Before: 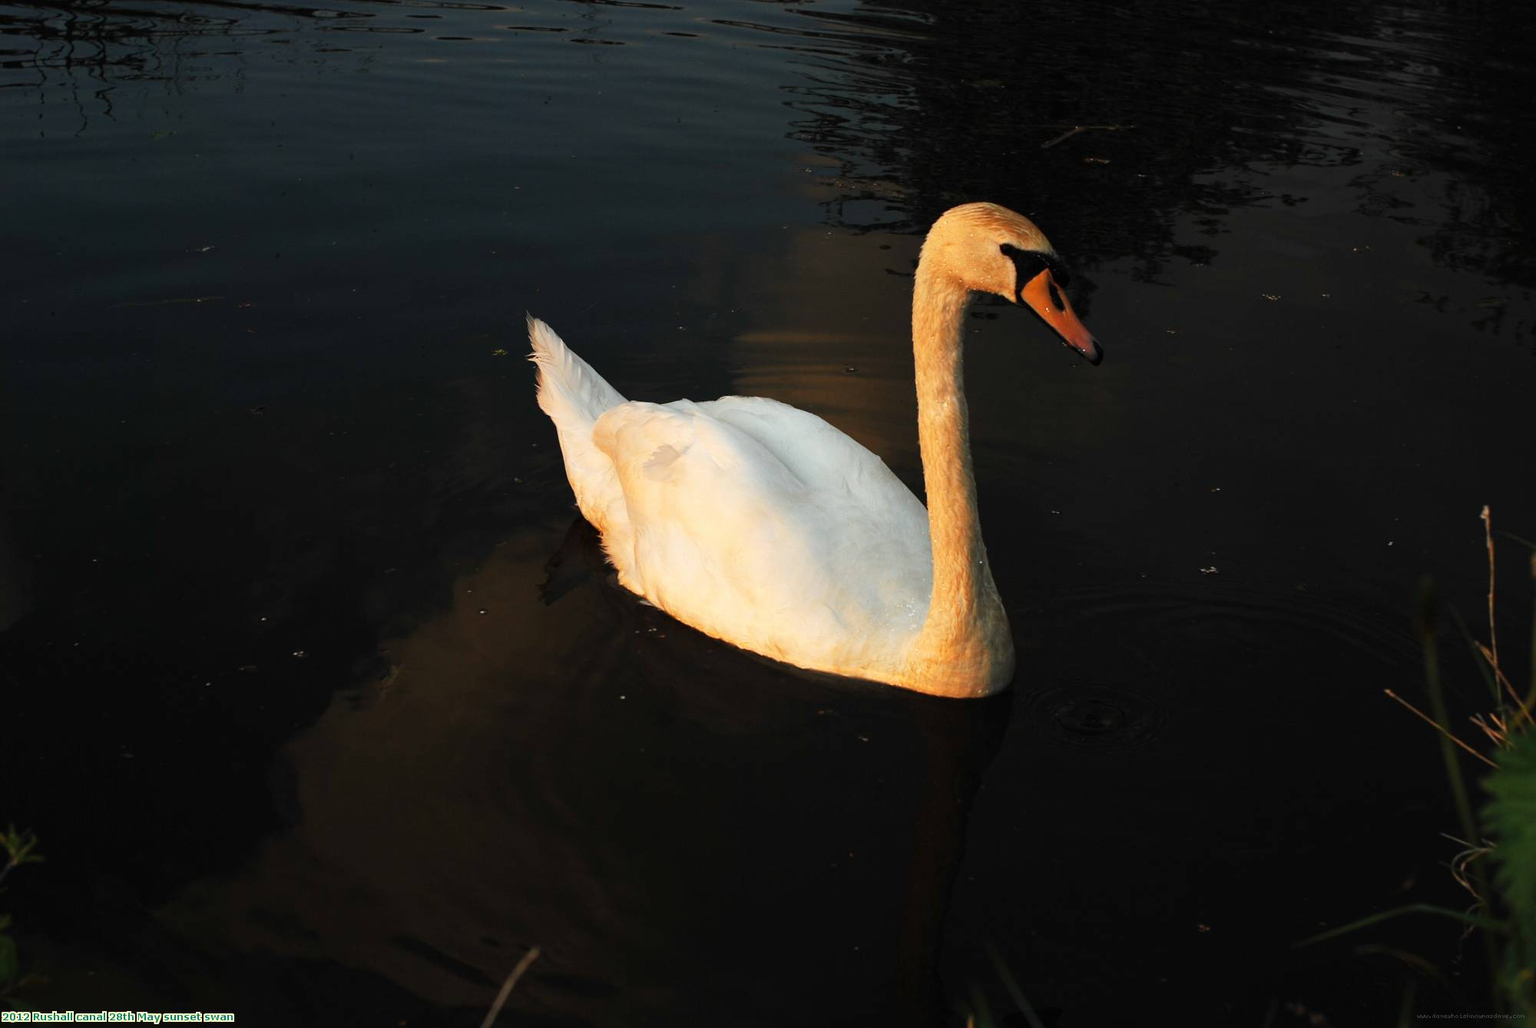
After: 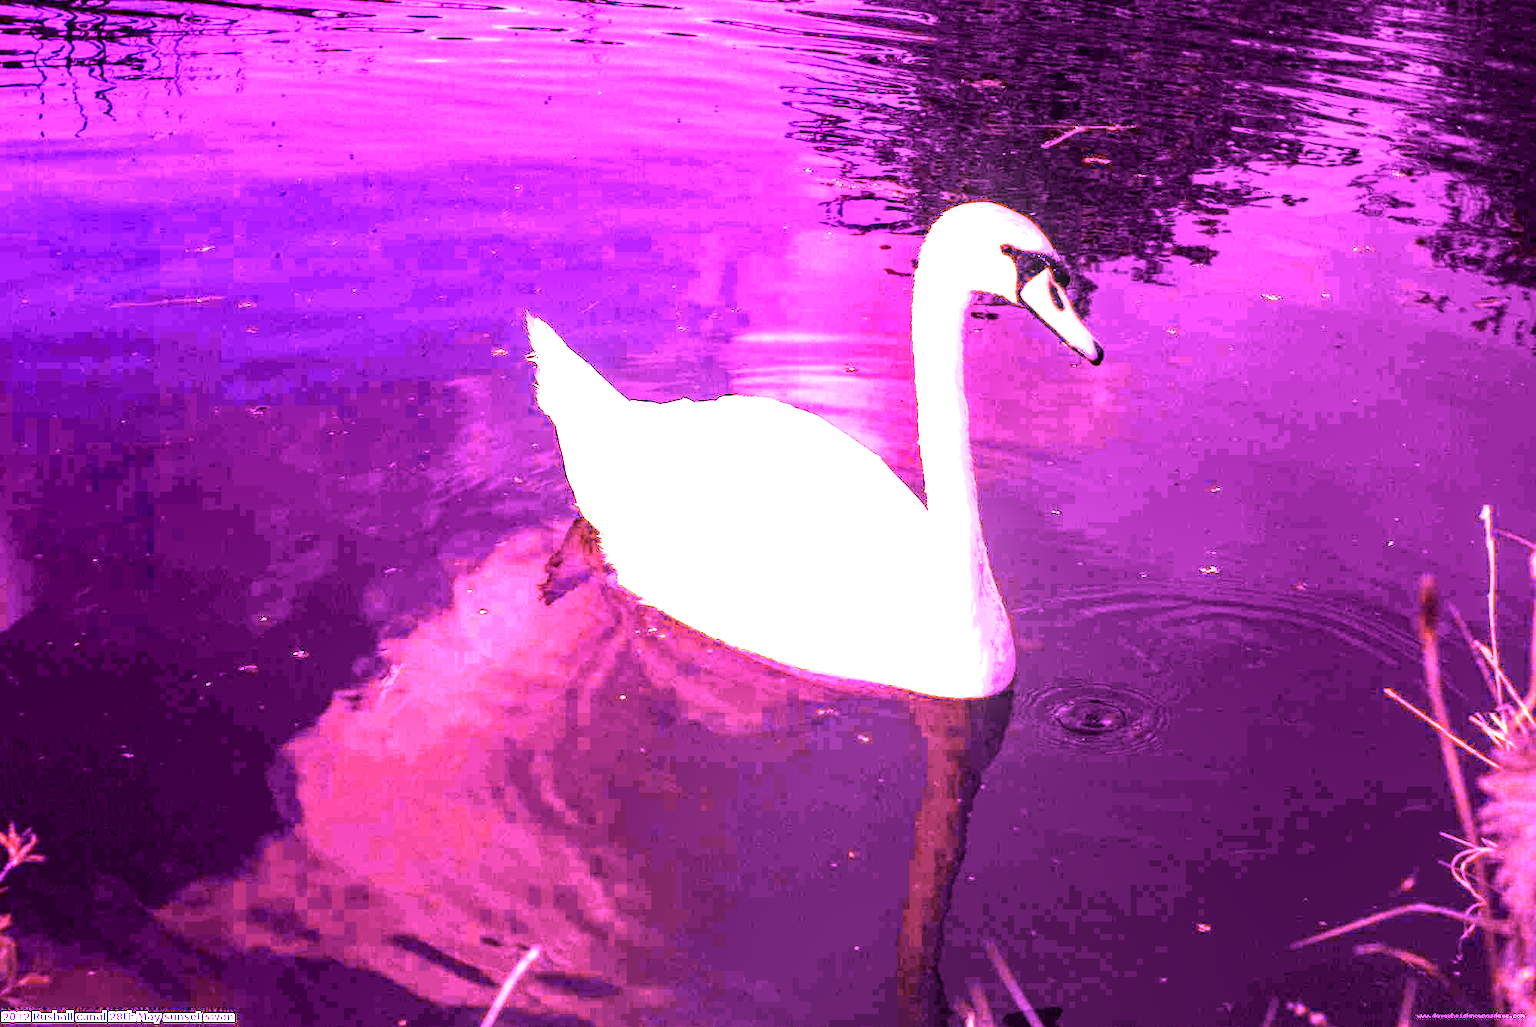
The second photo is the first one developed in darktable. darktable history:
local contrast: highlights 65%, shadows 54%, detail 169%, midtone range 0.514
color calibration: illuminant as shot in camera, x 0.358, y 0.373, temperature 4628.91 K
white balance: red 8, blue 8
